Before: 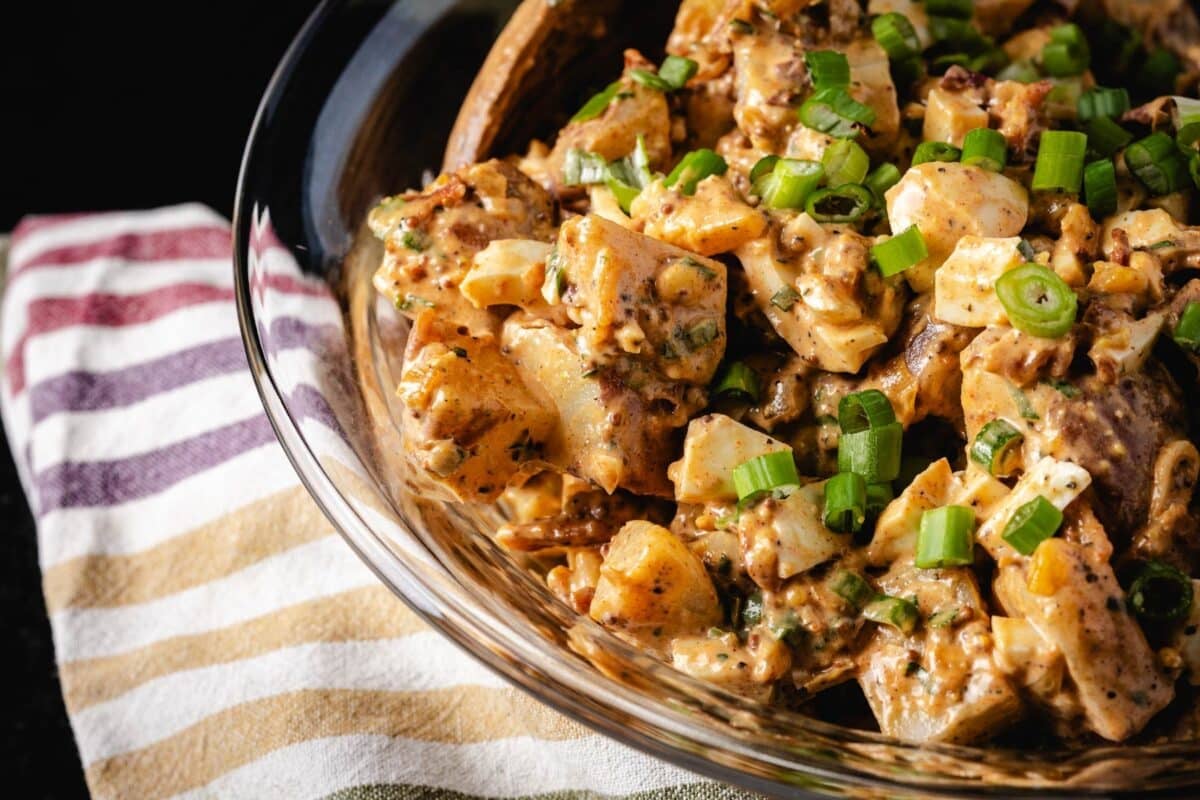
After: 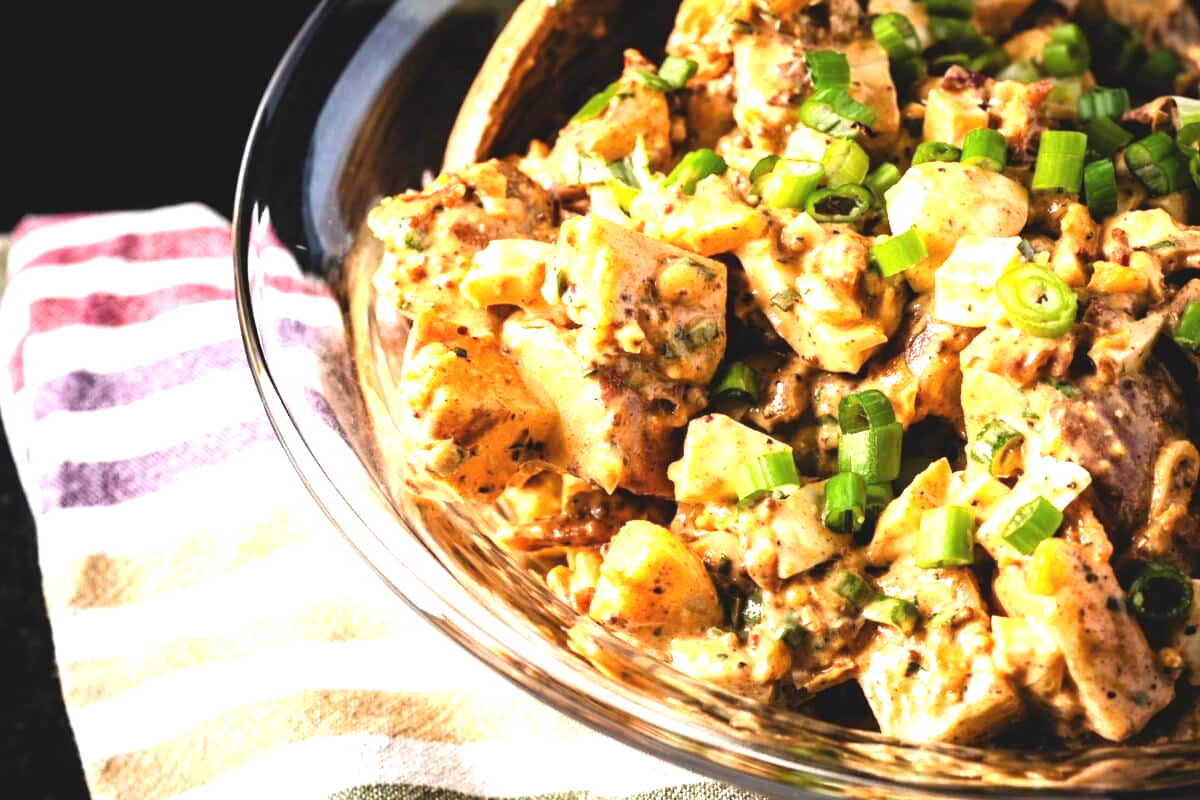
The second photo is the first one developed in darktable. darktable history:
exposure: black level correction -0.002, exposure 1.332 EV, compensate exposure bias true, compensate highlight preservation false
